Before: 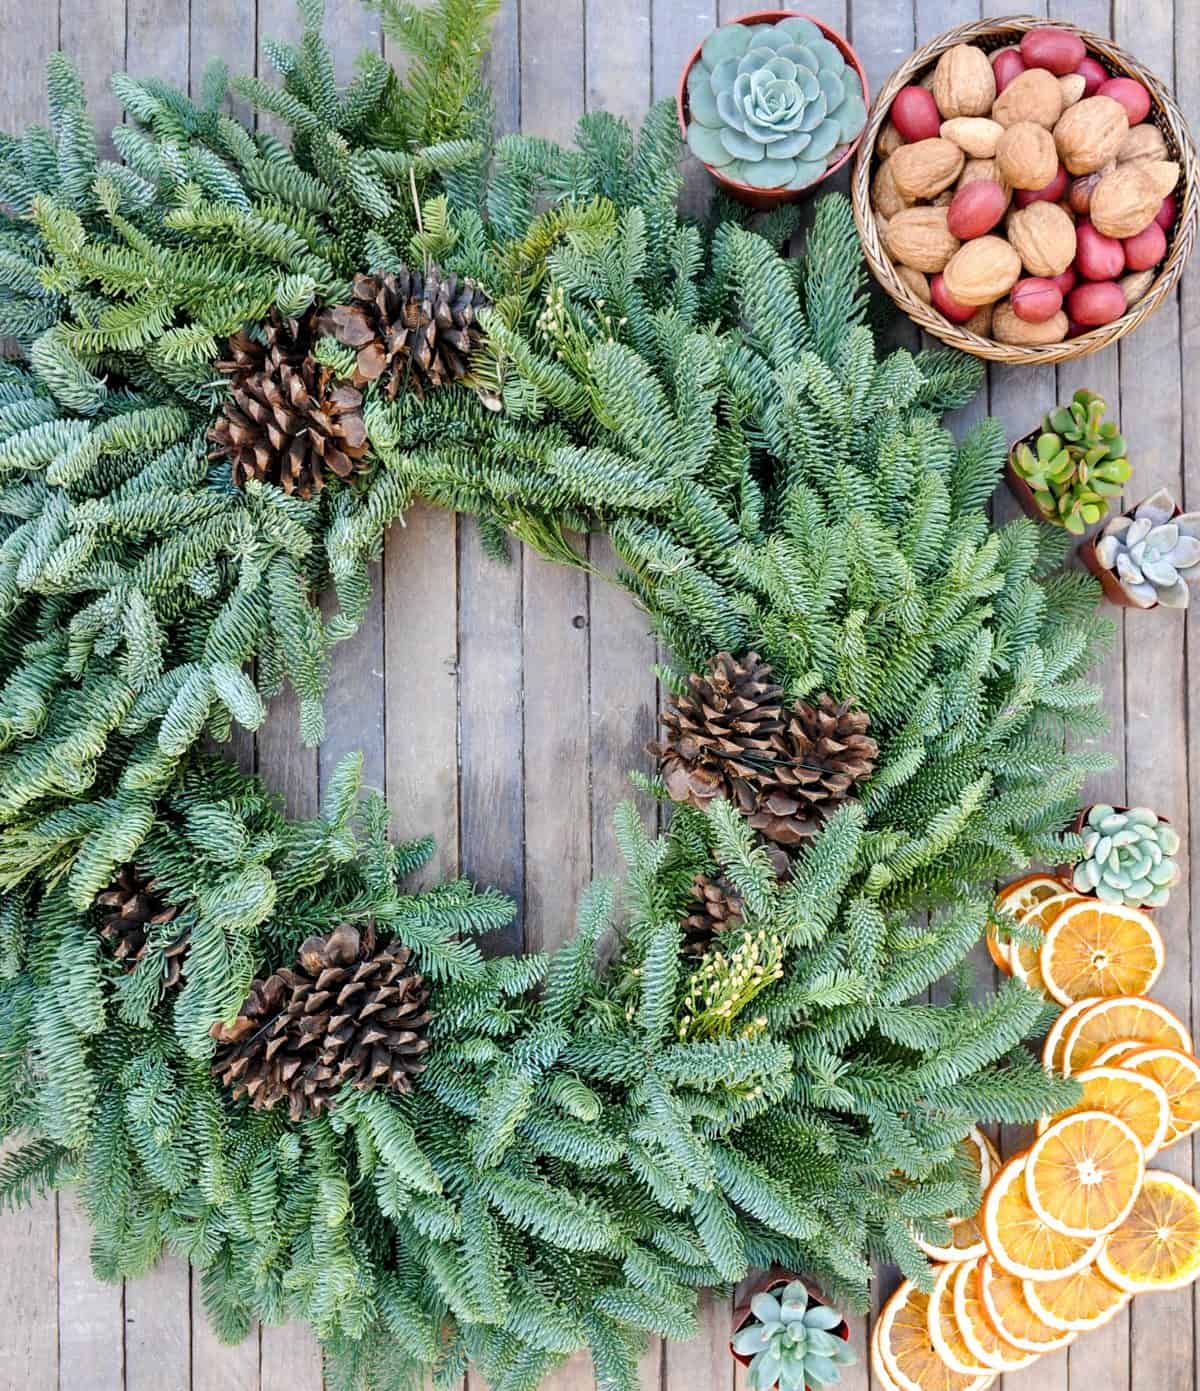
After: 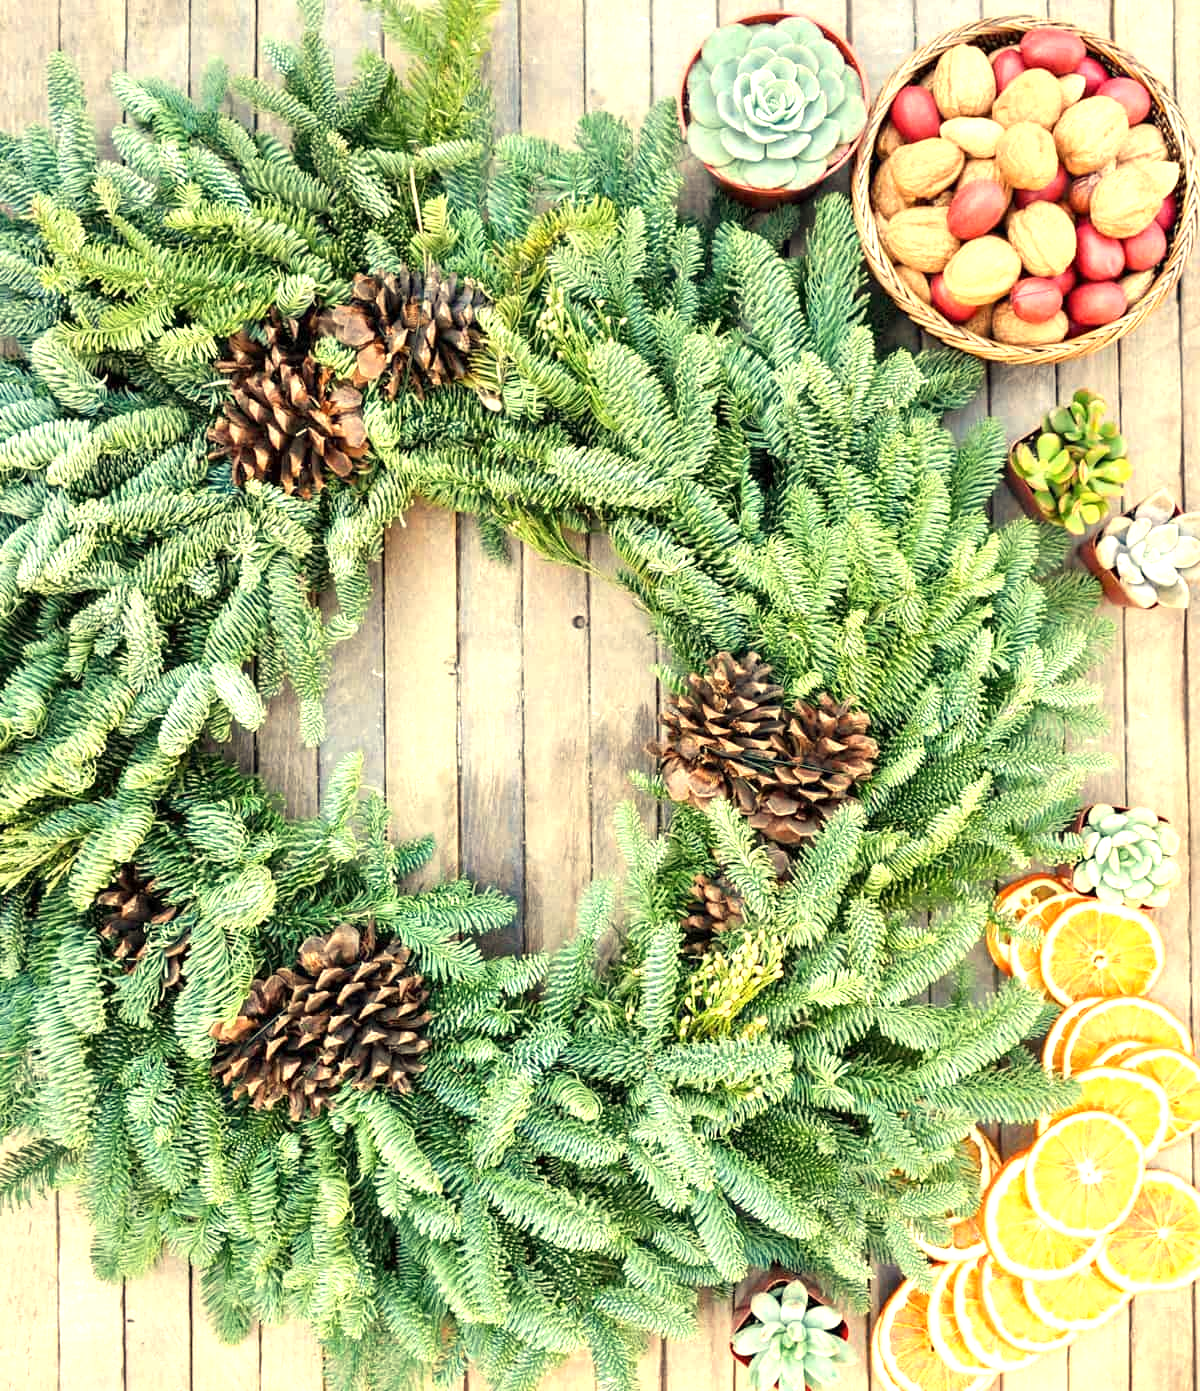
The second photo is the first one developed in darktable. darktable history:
exposure: exposure 0.935 EV, compensate highlight preservation false
white balance: red 1.08, blue 0.791
